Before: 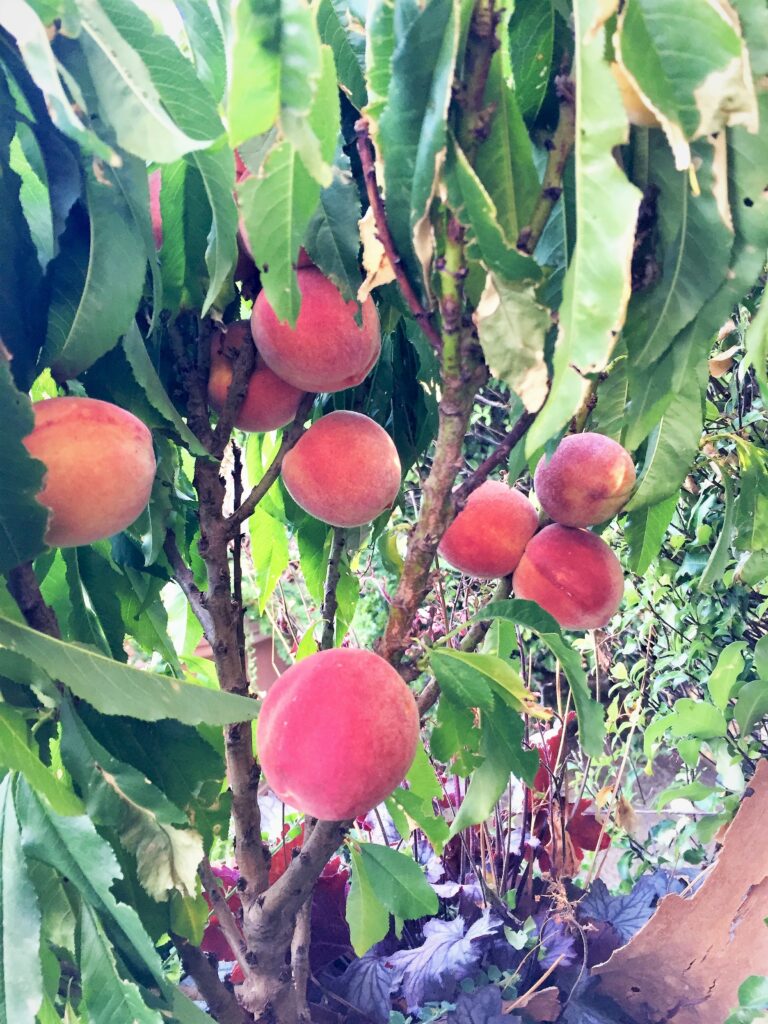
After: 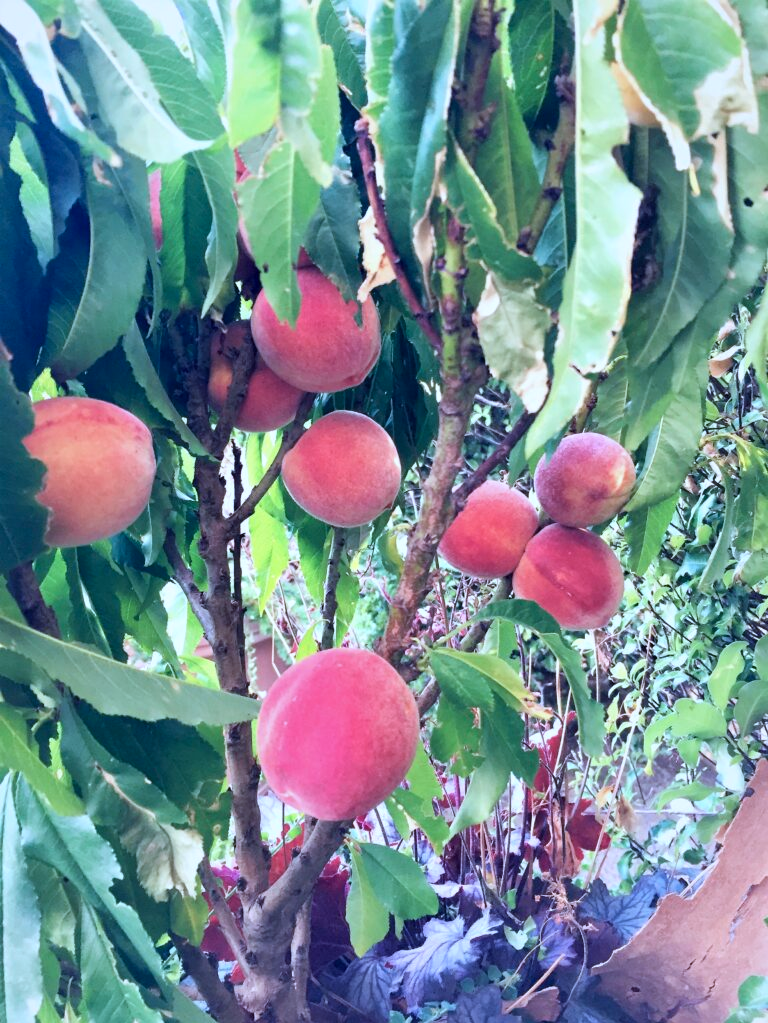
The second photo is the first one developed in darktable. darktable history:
color correction: highlights a* -2.24, highlights b* -18.1
crop: bottom 0.071%
